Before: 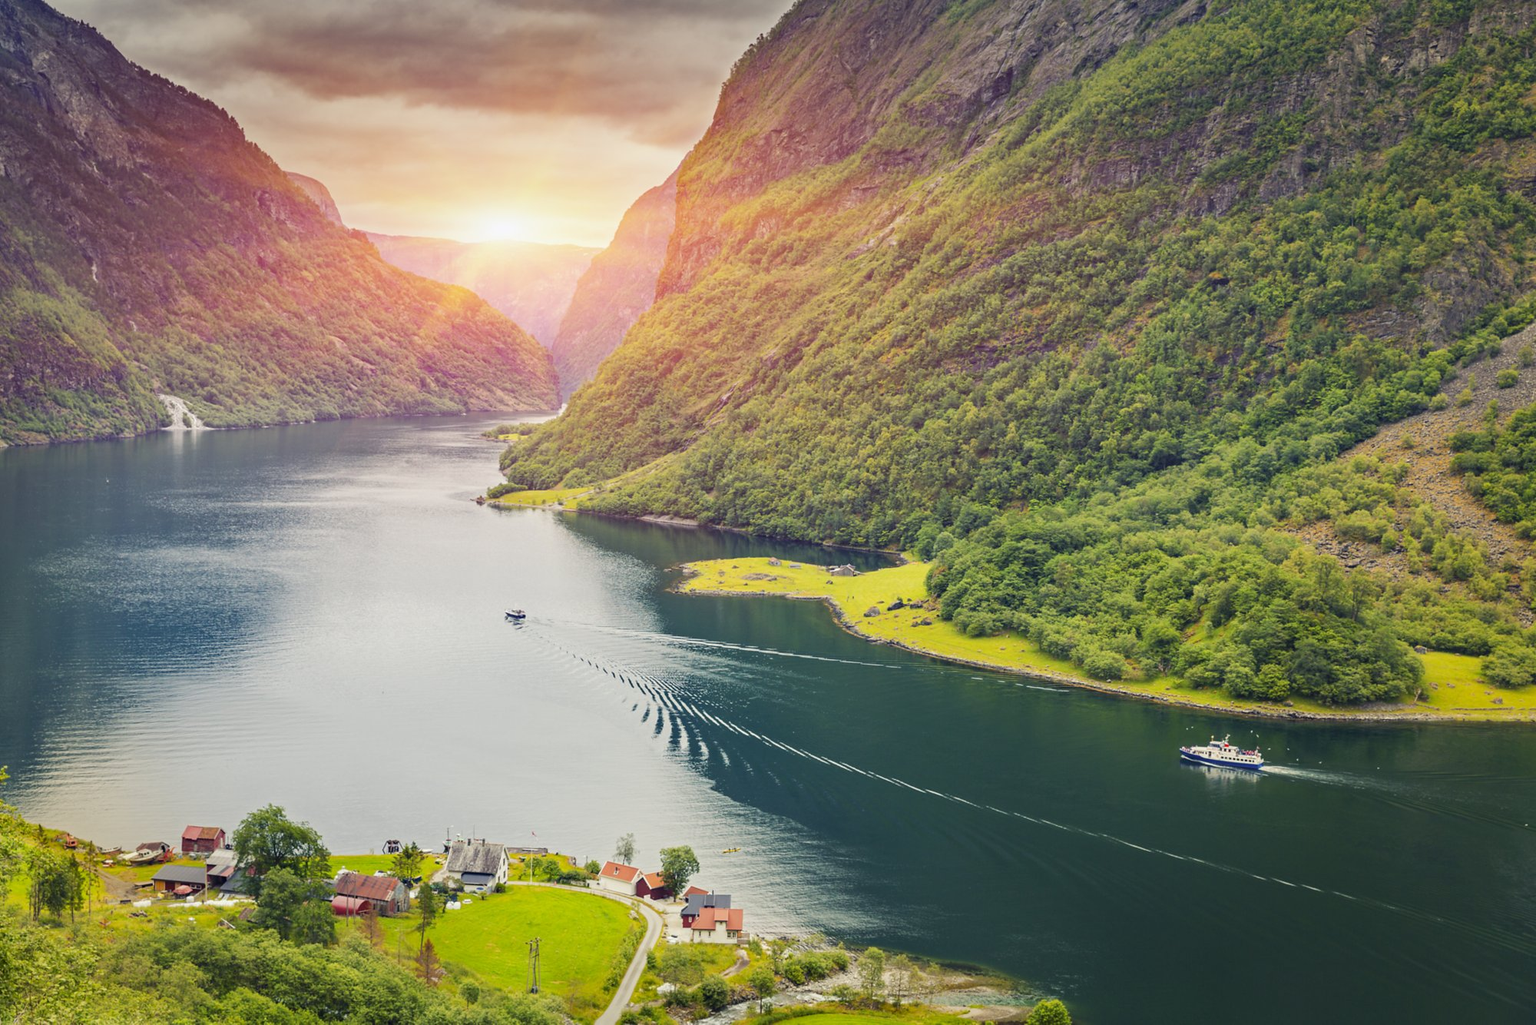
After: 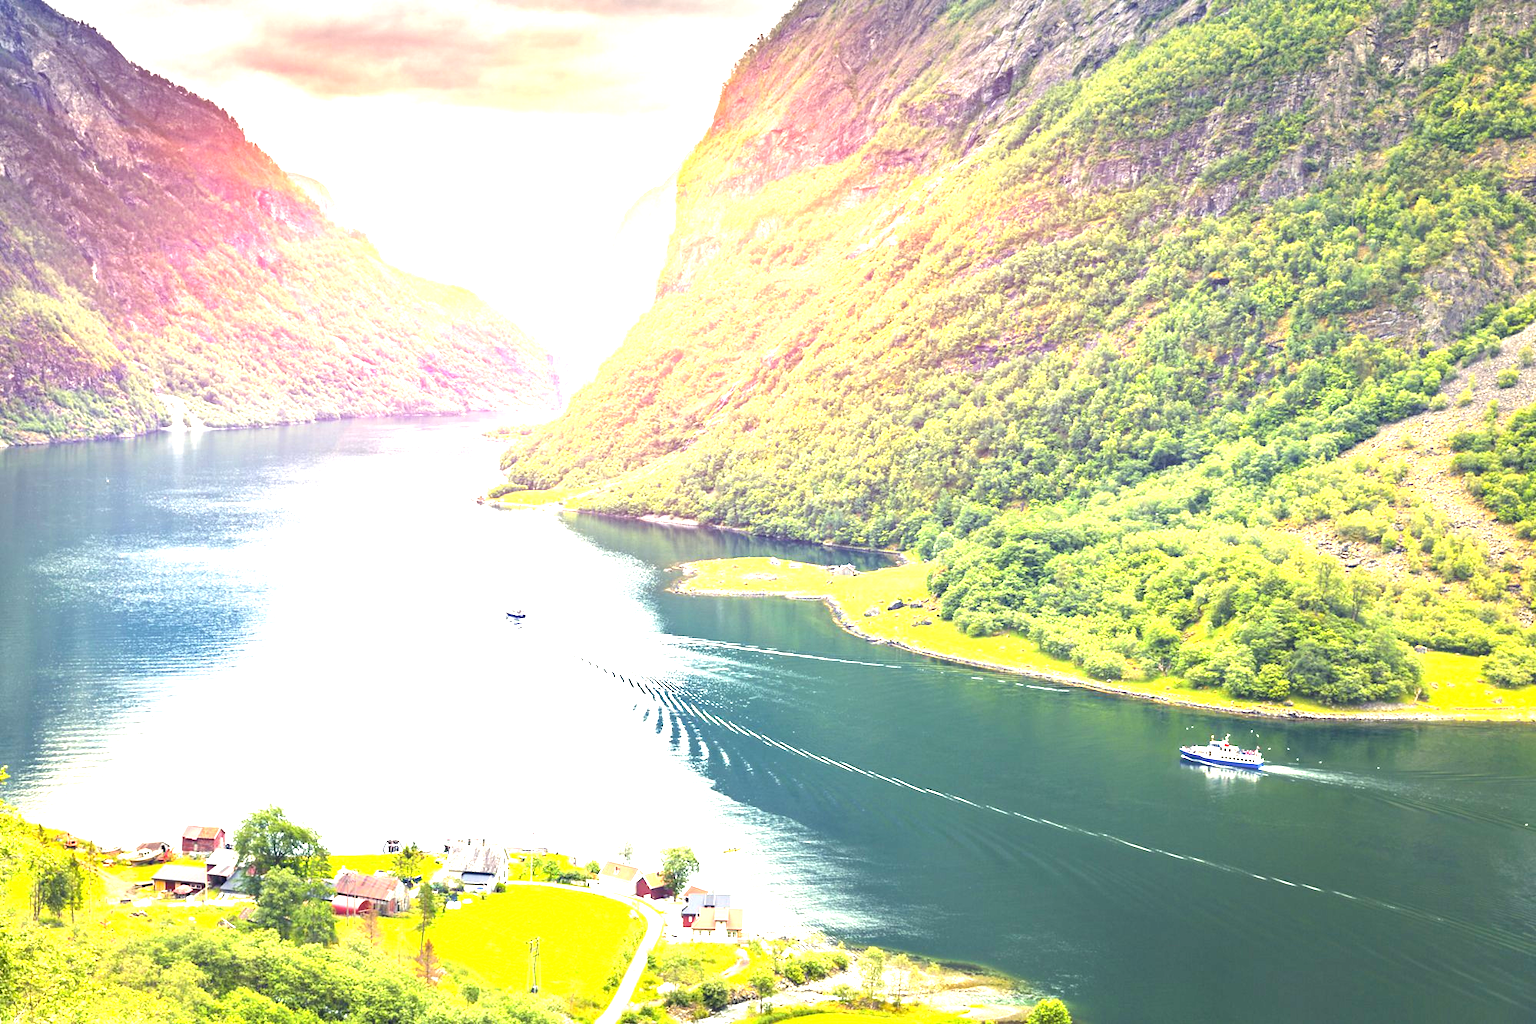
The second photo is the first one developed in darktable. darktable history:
exposure: black level correction 0, exposure 2 EV, compensate highlight preservation false
levels: levels [0, 0.499, 1]
